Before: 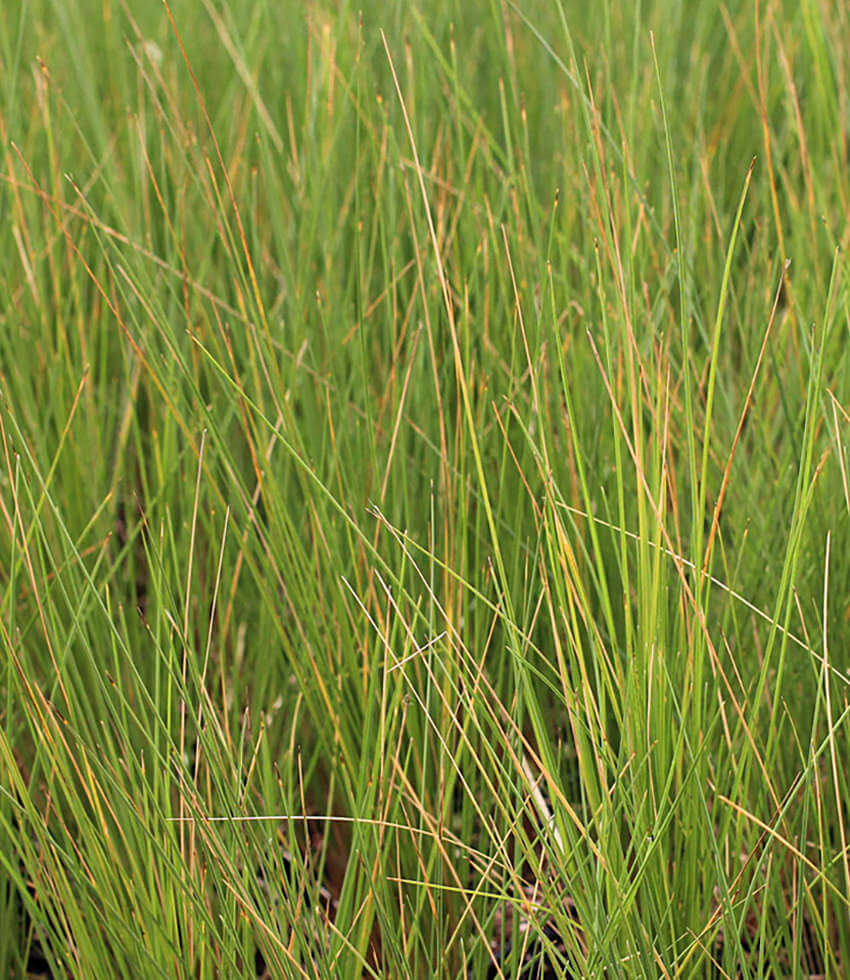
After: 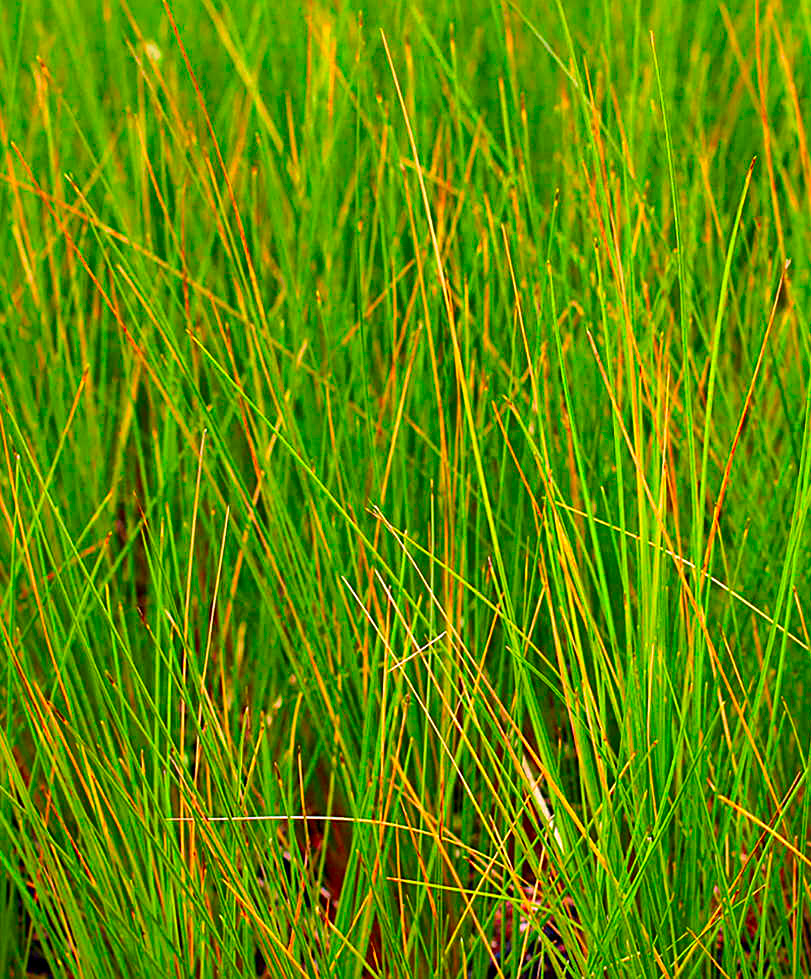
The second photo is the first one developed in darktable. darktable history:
crop: right 4.545%, bottom 0.025%
local contrast: mode bilateral grid, contrast 20, coarseness 49, detail 150%, midtone range 0.2
sharpen: amount 0.216
color correction: highlights a* 1.66, highlights b* -1.85, saturation 2.51
